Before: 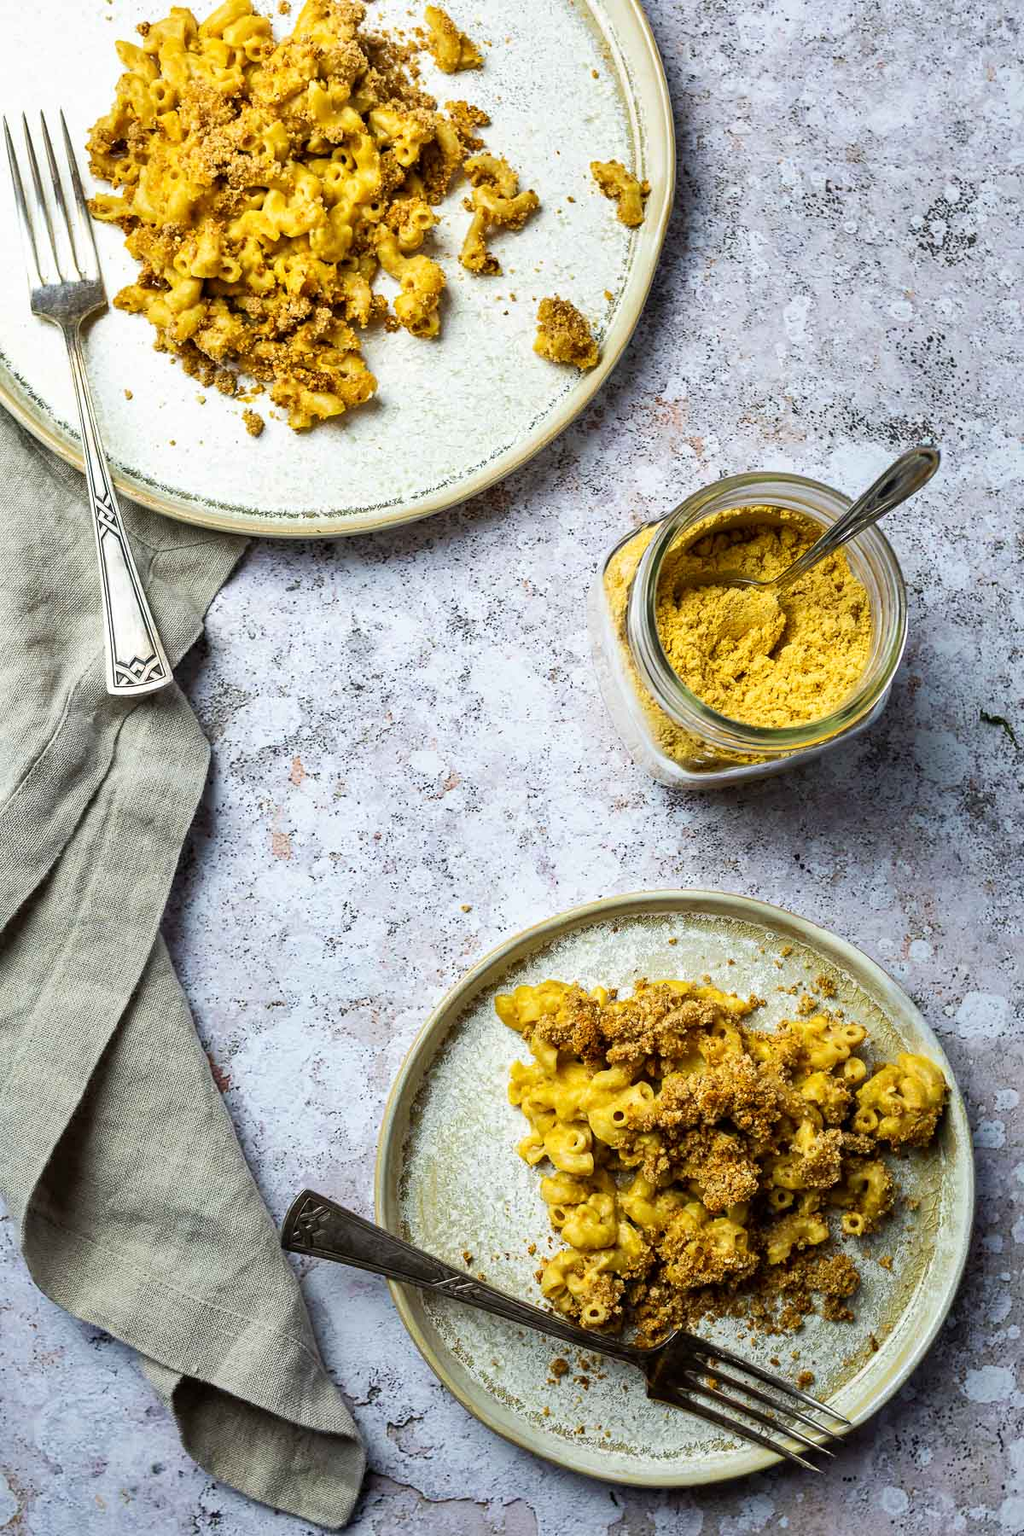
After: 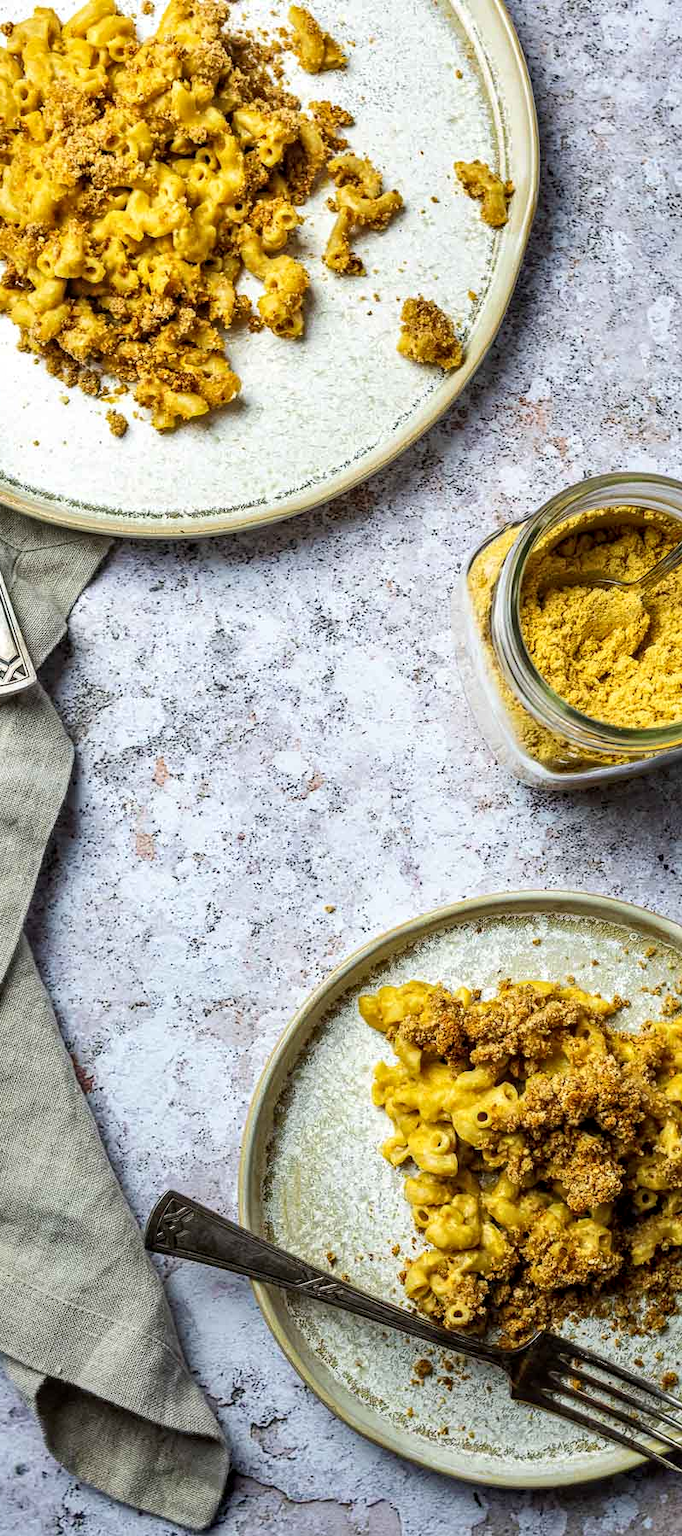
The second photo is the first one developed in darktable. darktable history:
local contrast: on, module defaults
crop and rotate: left 13.409%, right 19.924%
